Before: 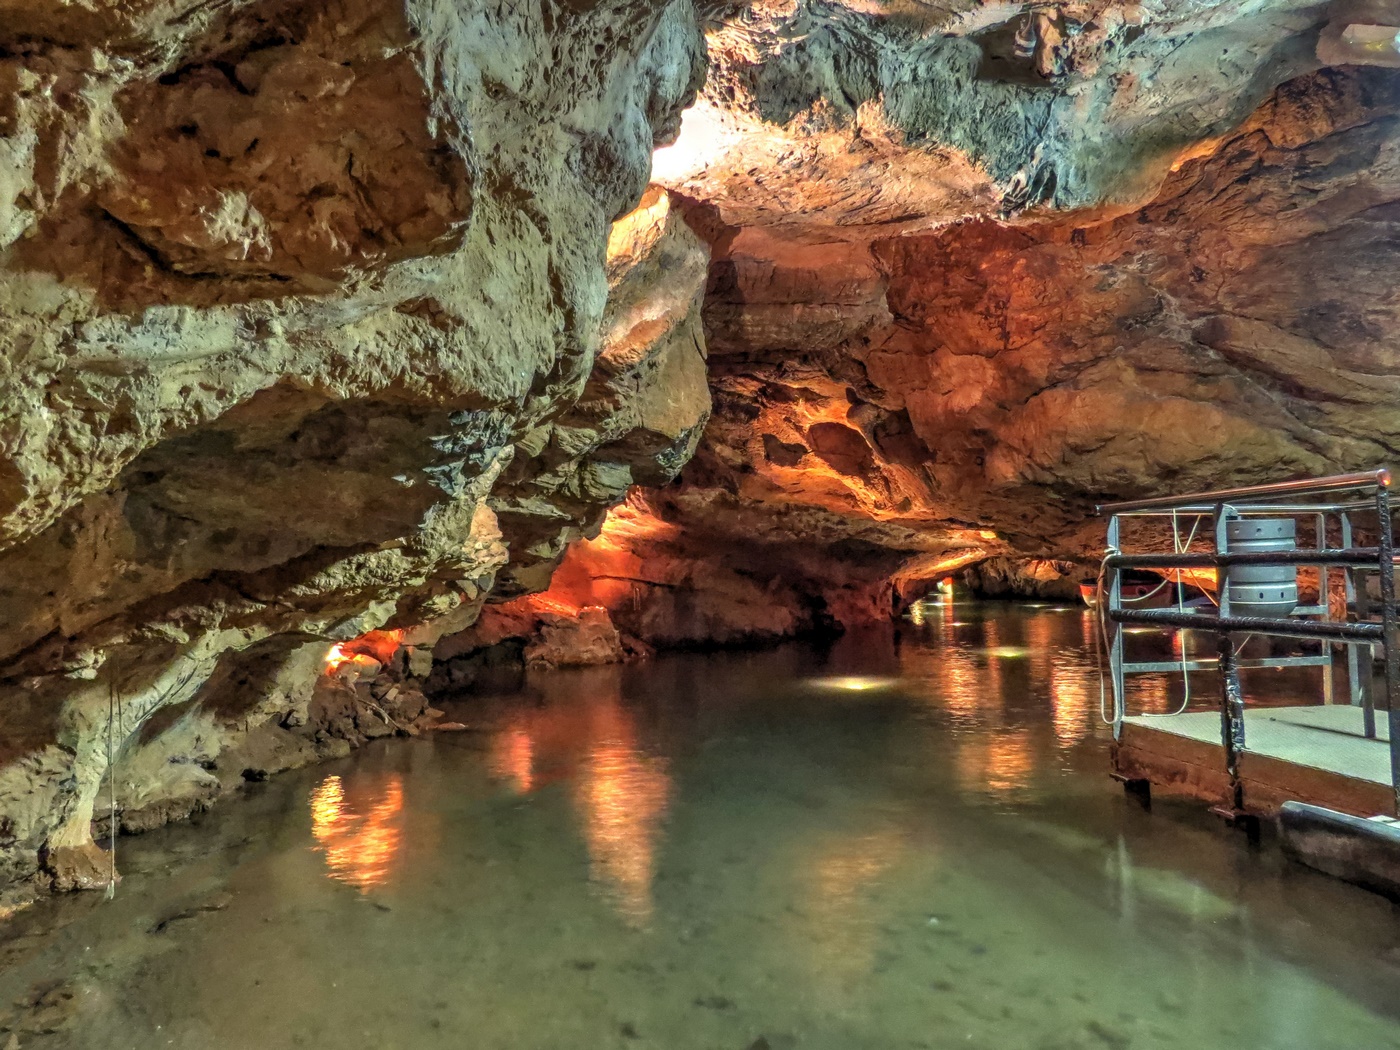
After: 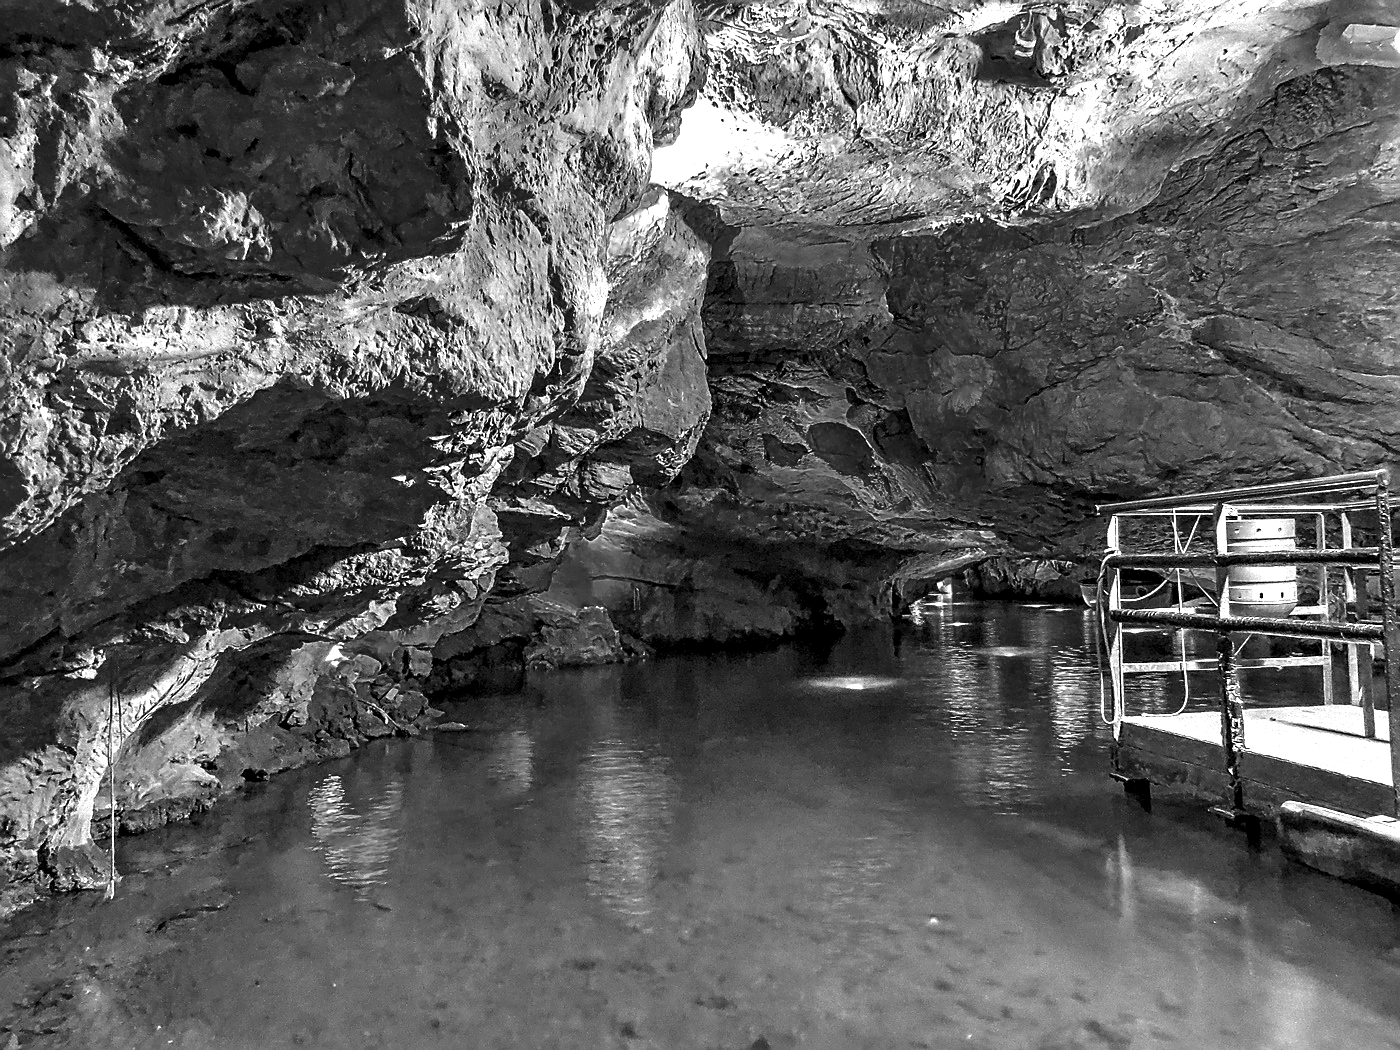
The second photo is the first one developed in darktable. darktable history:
color balance rgb: perceptual saturation grading › global saturation 20%, perceptual saturation grading › highlights -25%, perceptual saturation grading › shadows 25%
color zones: curves: ch0 [(0.287, 0.048) (0.493, 0.484) (0.737, 0.816)]; ch1 [(0, 0) (0.143, 0) (0.286, 0) (0.429, 0) (0.571, 0) (0.714, 0) (0.857, 0)]
exposure: black level correction 0.003, exposure 0.383 EV, compensate highlight preservation false
white balance: red 1.042, blue 1.17
monochrome: on, module defaults
color correction: highlights a* -2.24, highlights b* -18.1
sharpen: radius 1.4, amount 1.25, threshold 0.7
